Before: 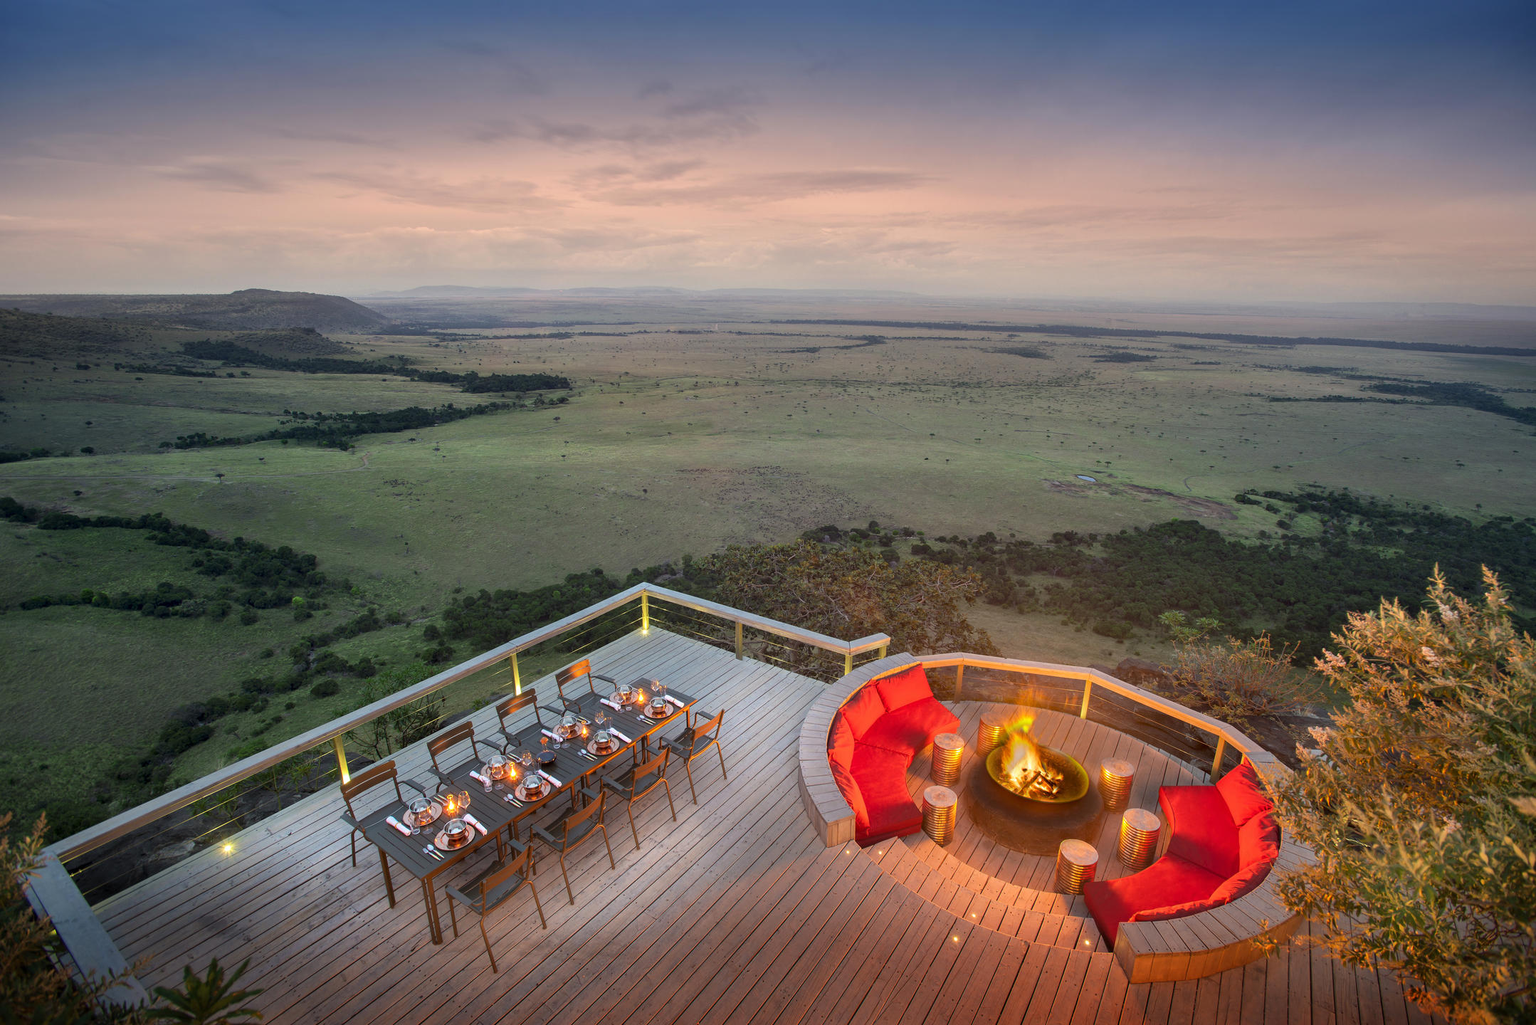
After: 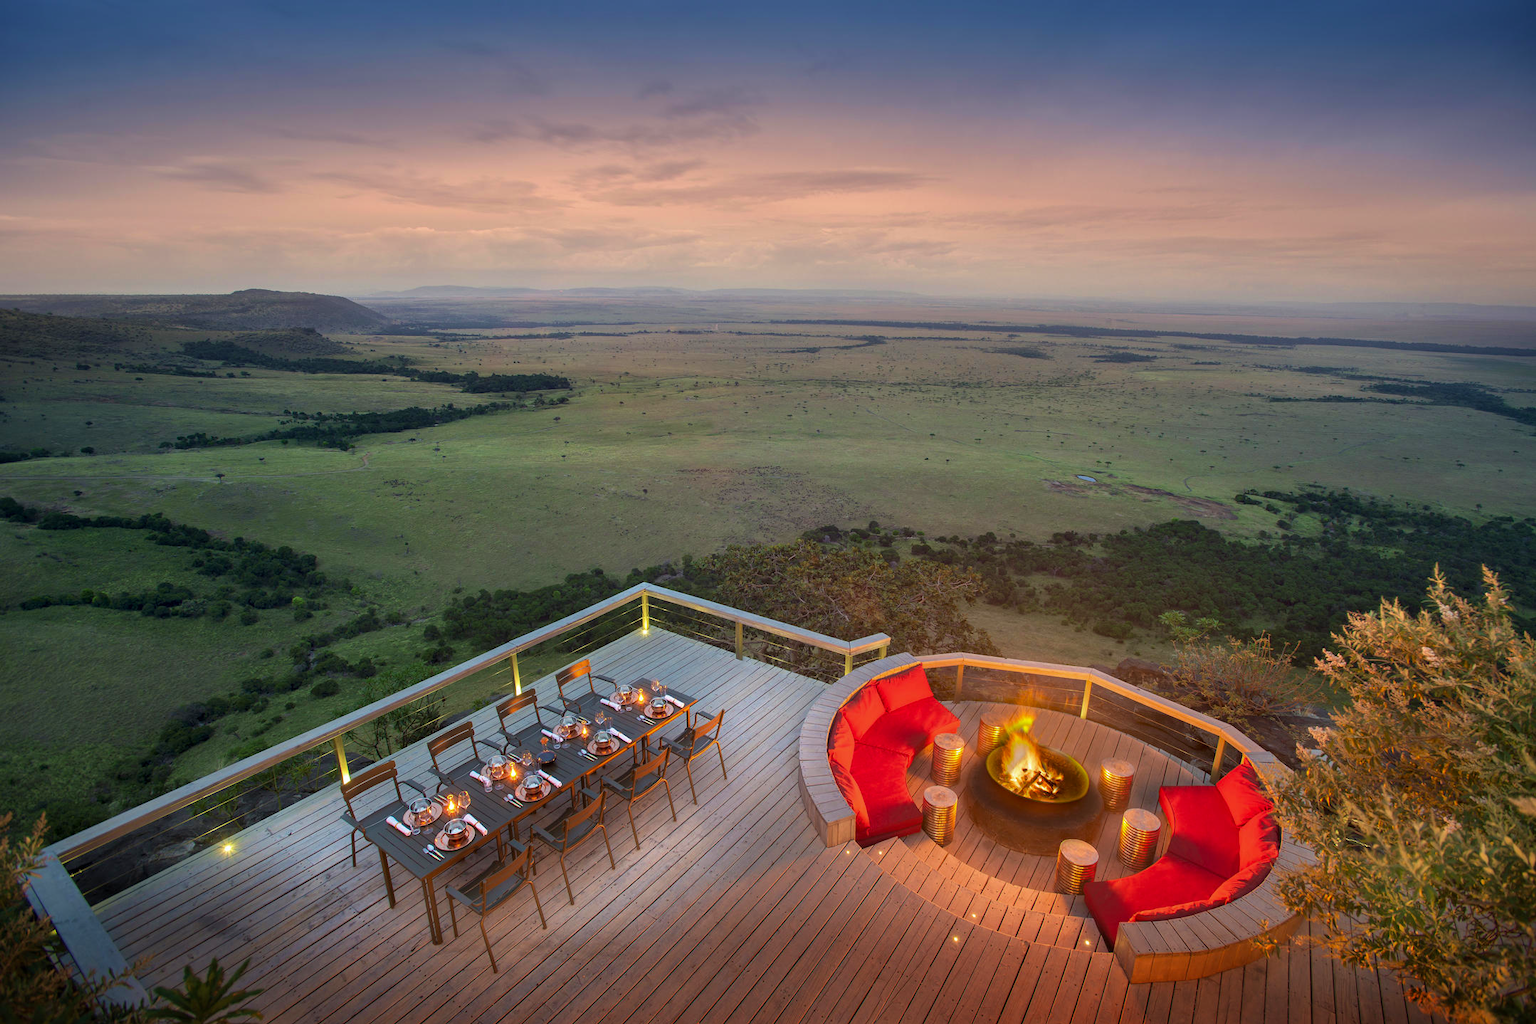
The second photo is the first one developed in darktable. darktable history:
tone curve: curves: ch0 [(0, 0) (0.915, 0.89) (1, 1)], color space Lab, independent channels, preserve colors none
velvia: strength 29.46%
